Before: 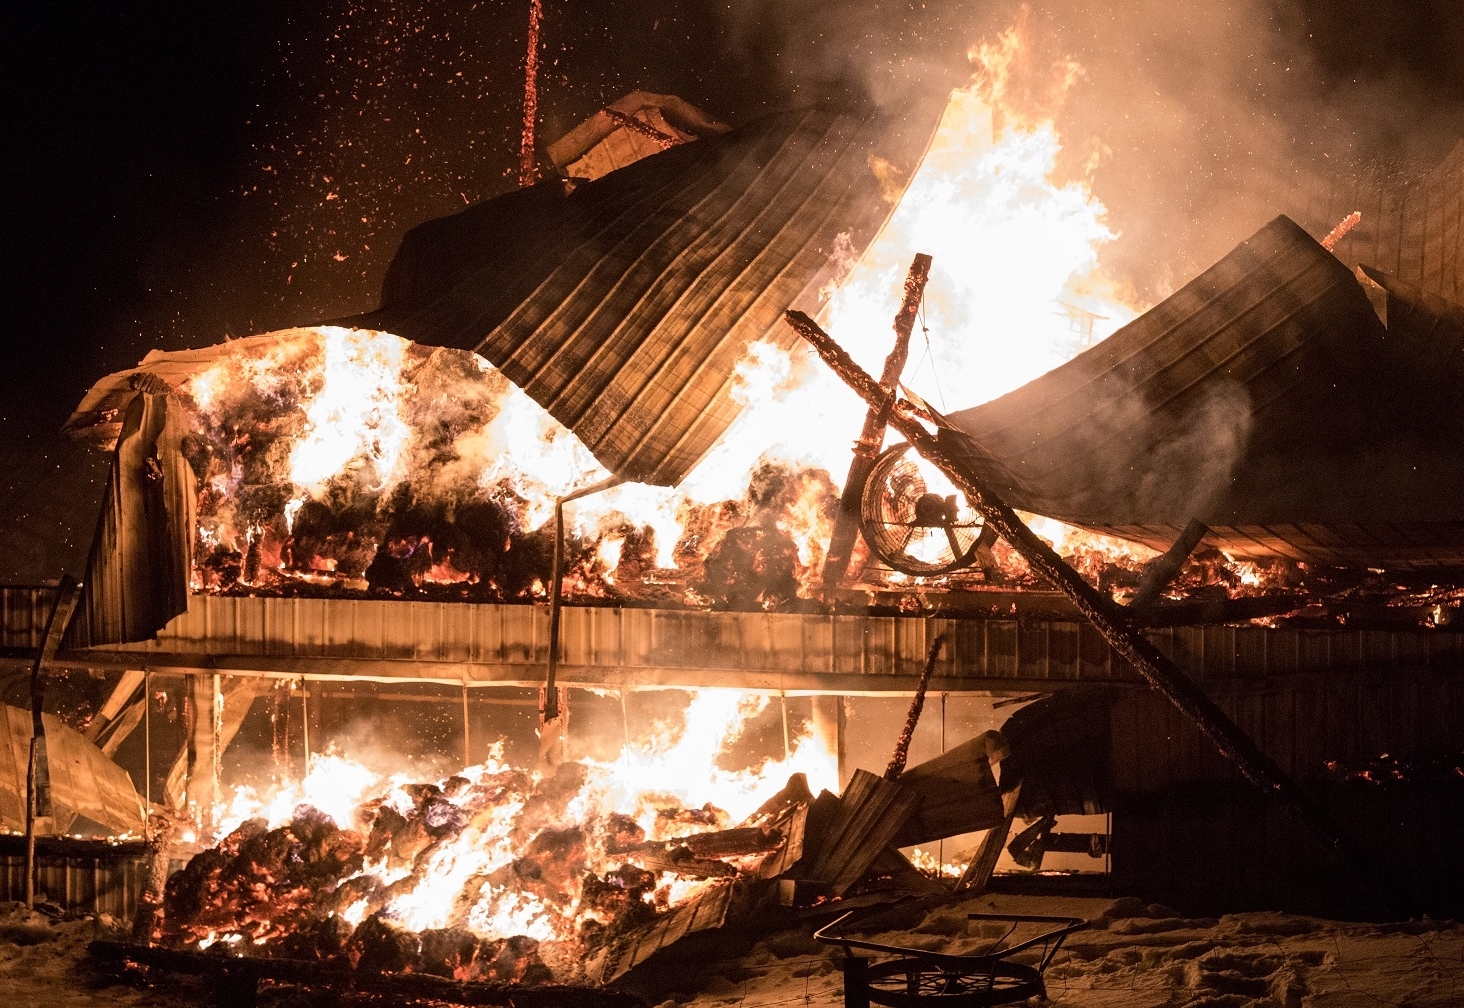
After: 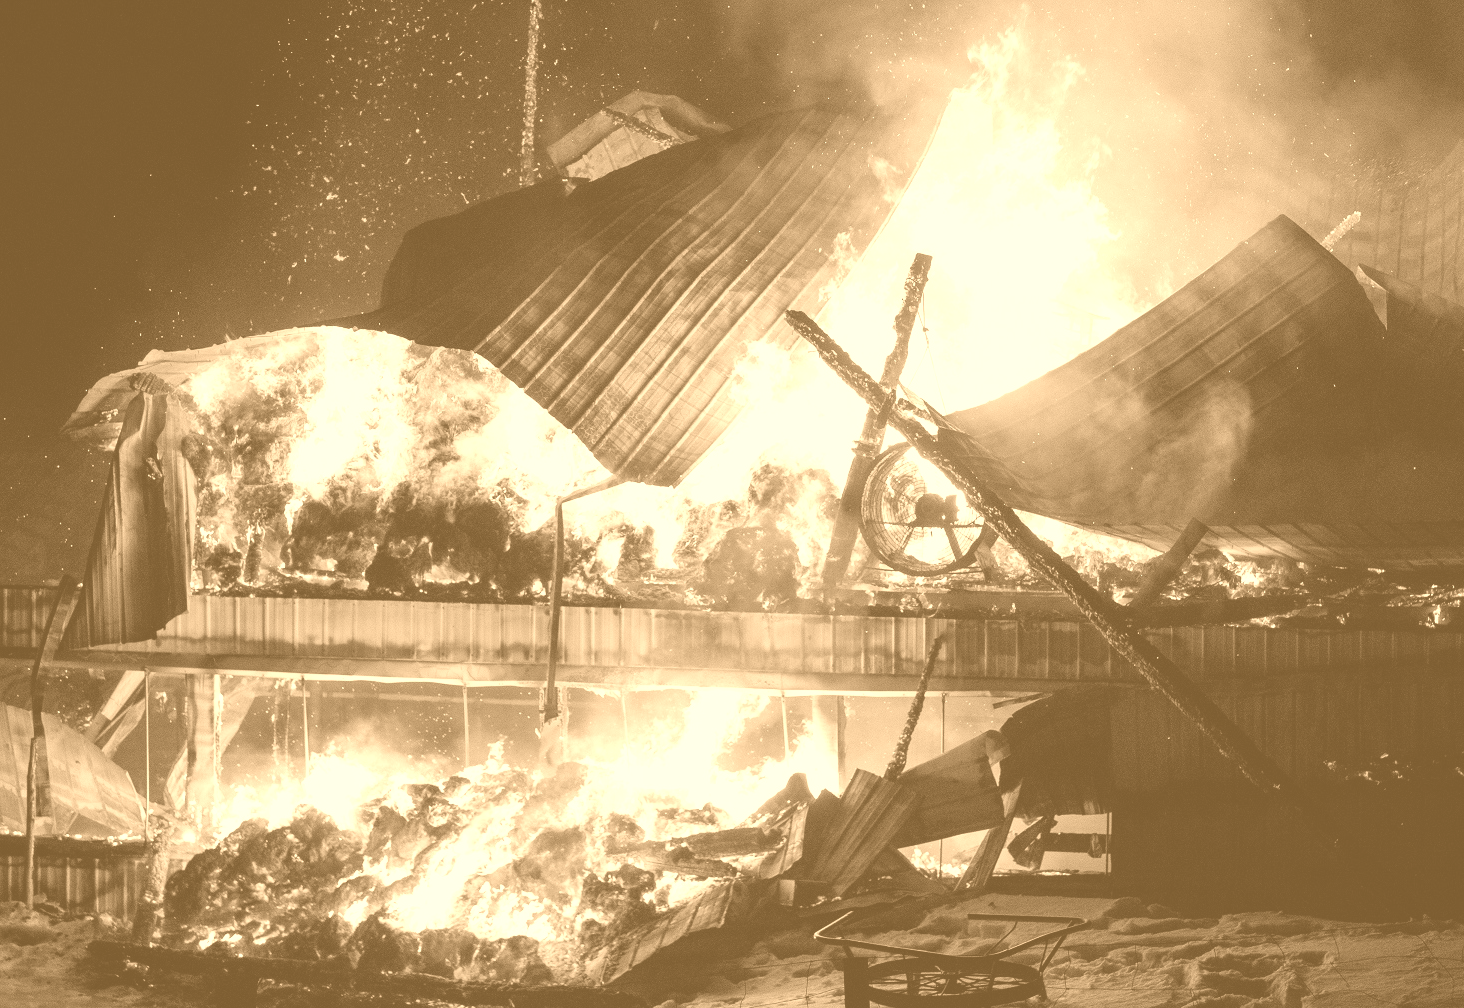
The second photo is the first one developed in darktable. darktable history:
contrast brightness saturation: contrast -0.28
white balance: red 0.967, blue 1.049
colorize: hue 28.8°, source mix 100%
